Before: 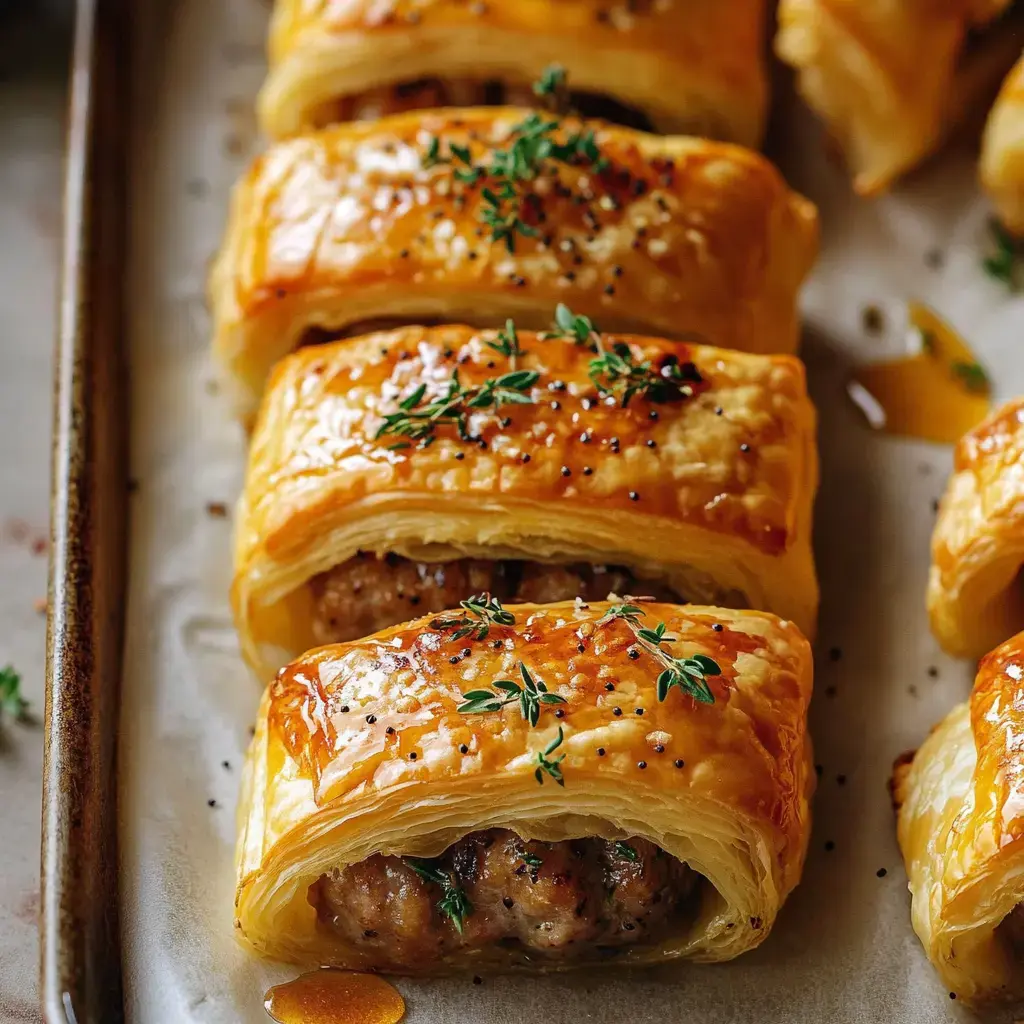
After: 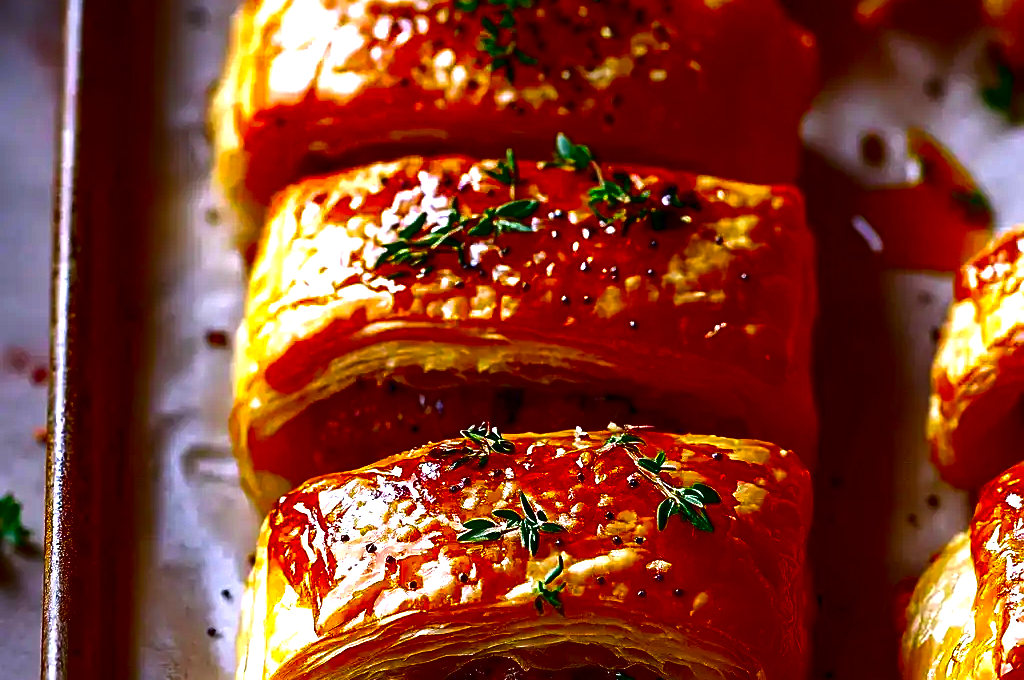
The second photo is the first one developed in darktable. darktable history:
color calibration: illuminant as shot in camera, x 0.362, y 0.384, temperature 4539.55 K
exposure: black level correction 0, exposure 0.701 EV, compensate highlight preservation false
crop: top 16.746%, bottom 16.768%
contrast brightness saturation: brightness -0.99, saturation 0.986
sharpen: on, module defaults
